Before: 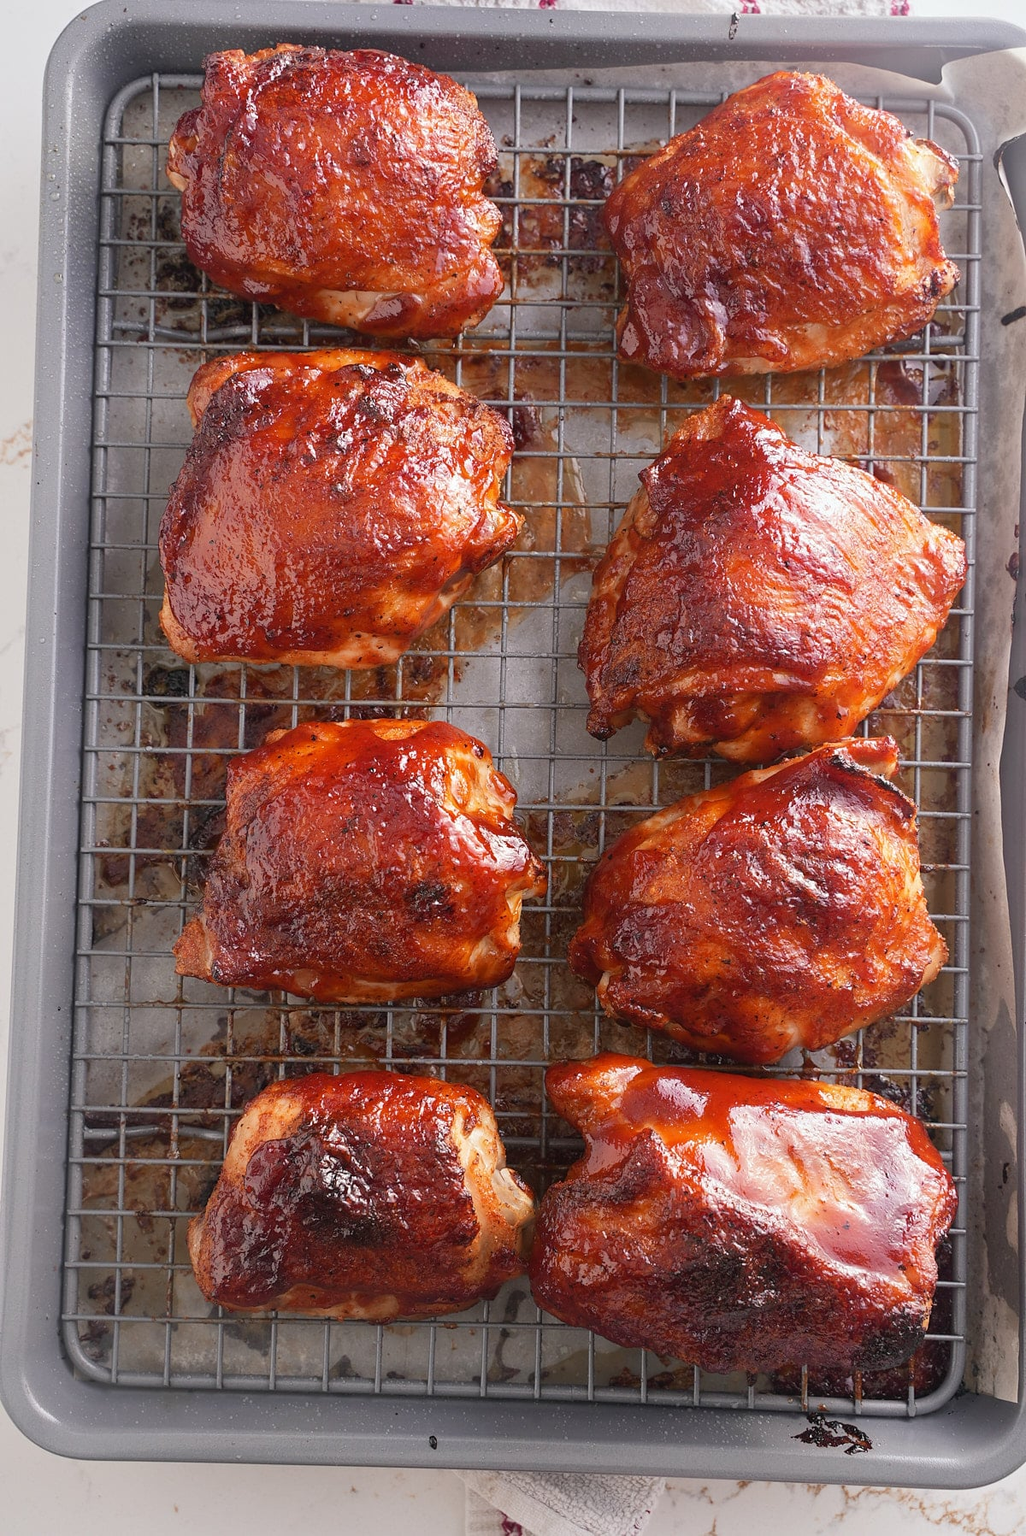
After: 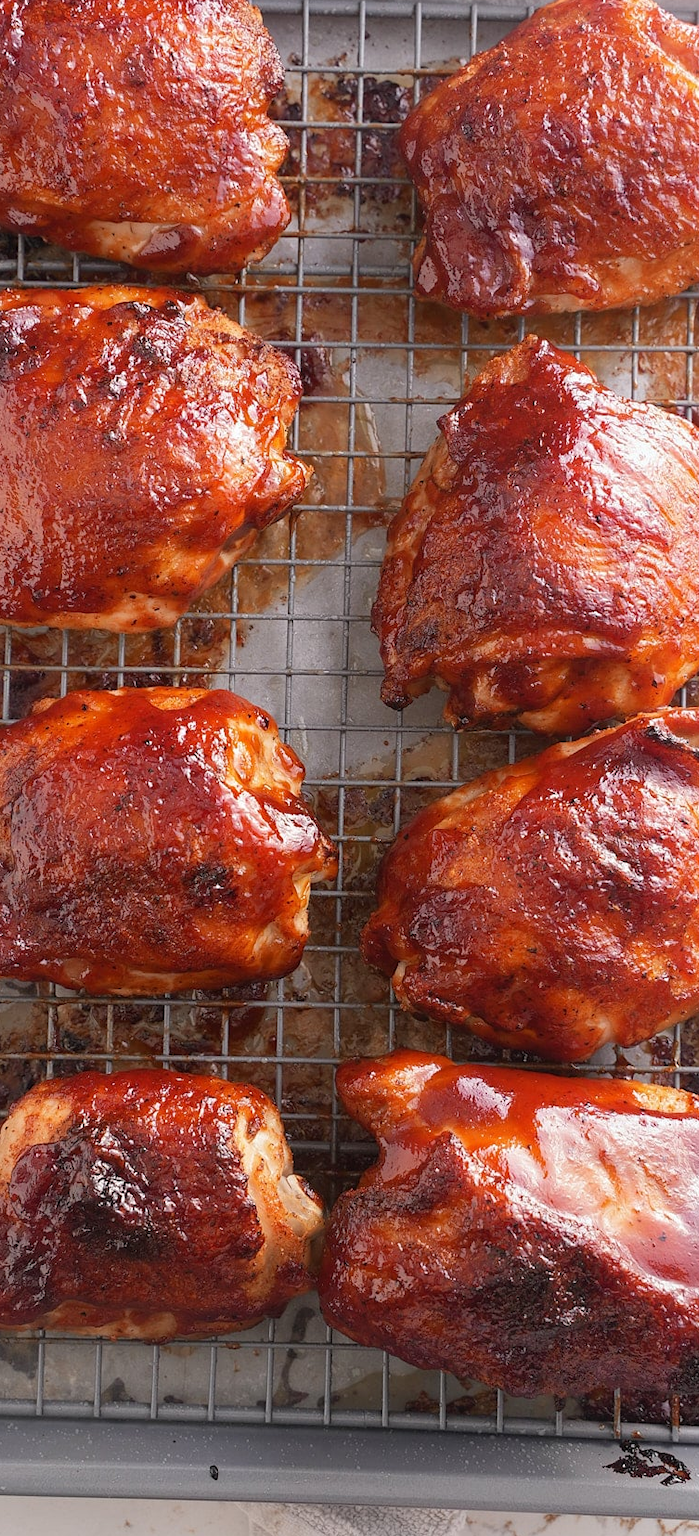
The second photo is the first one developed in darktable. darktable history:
crop and rotate: left 23.046%, top 5.647%, right 14.089%, bottom 2.247%
